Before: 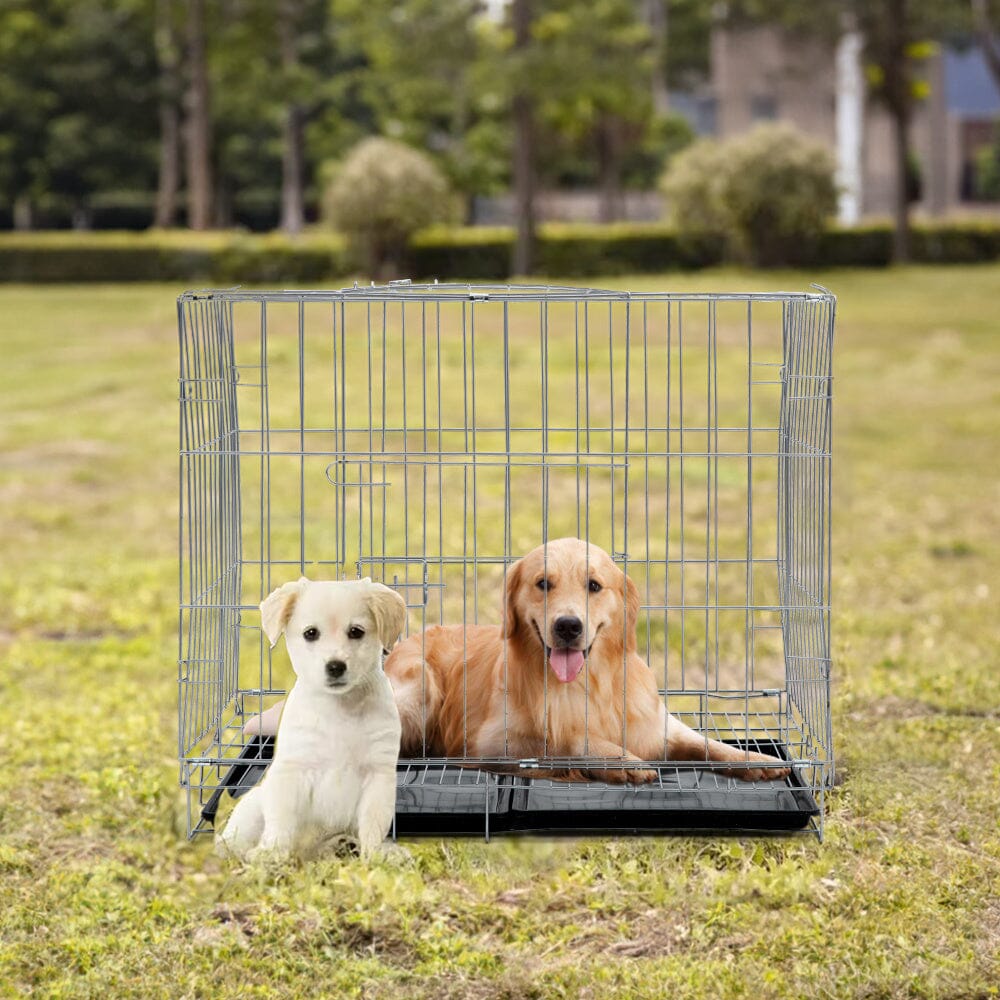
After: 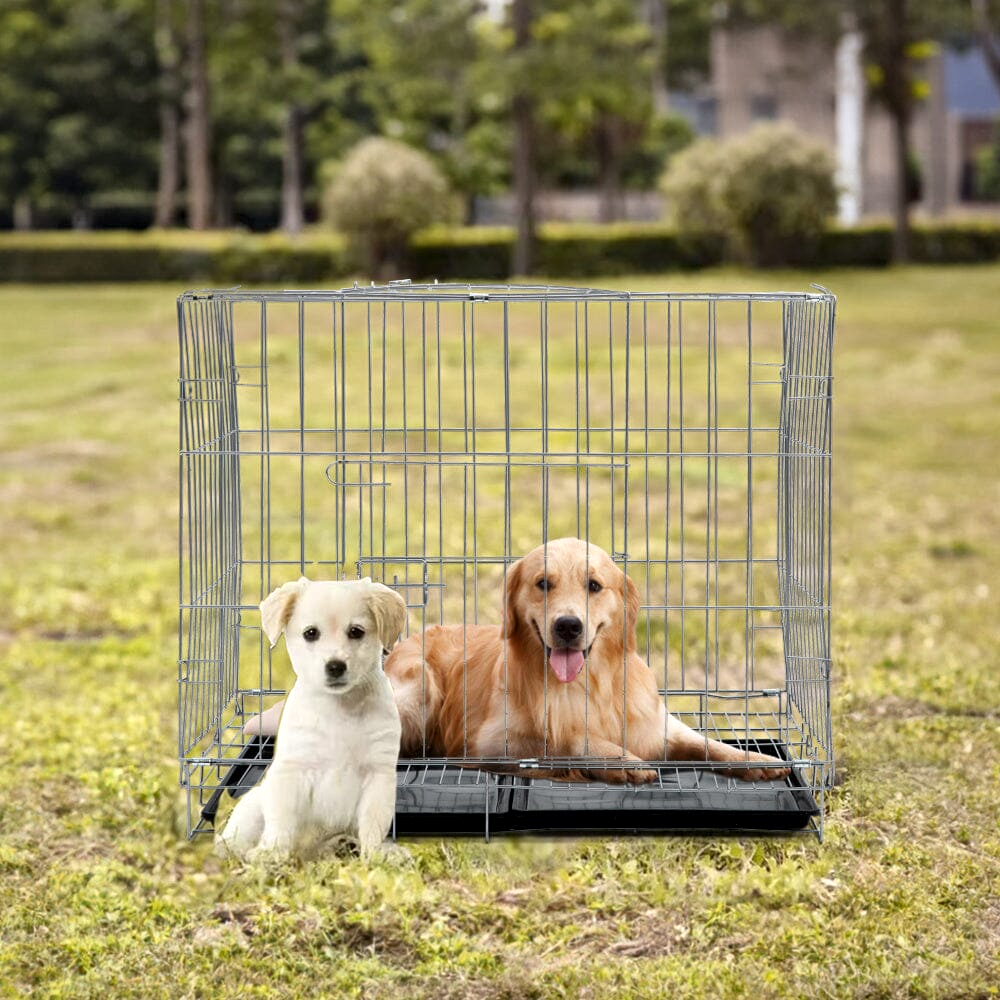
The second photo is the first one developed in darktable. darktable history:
local contrast: mode bilateral grid, contrast 20, coarseness 50, detail 141%, midtone range 0.2
